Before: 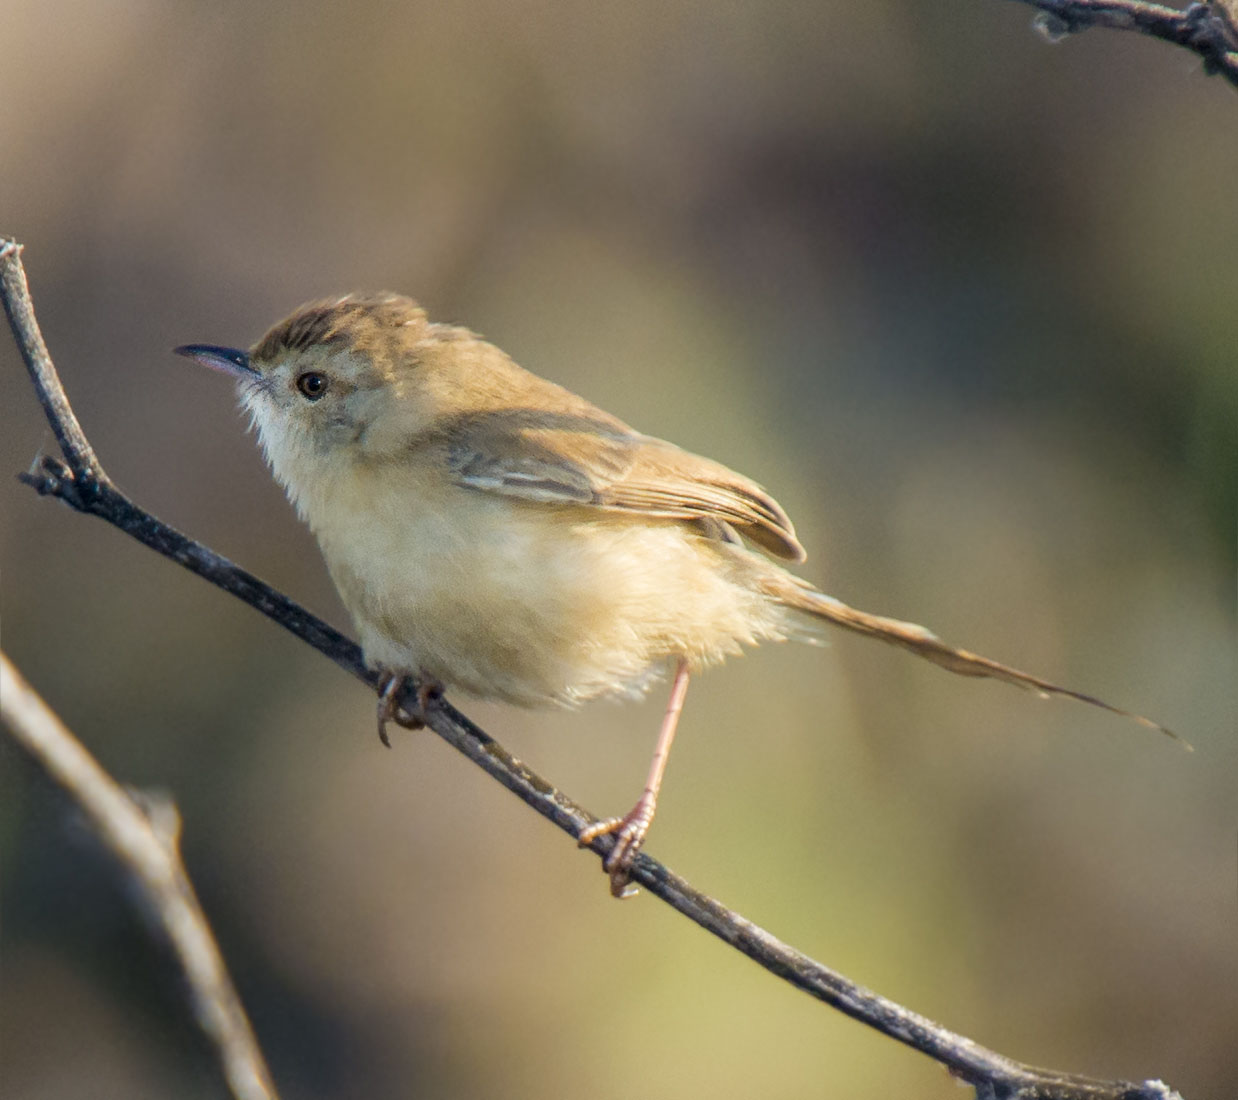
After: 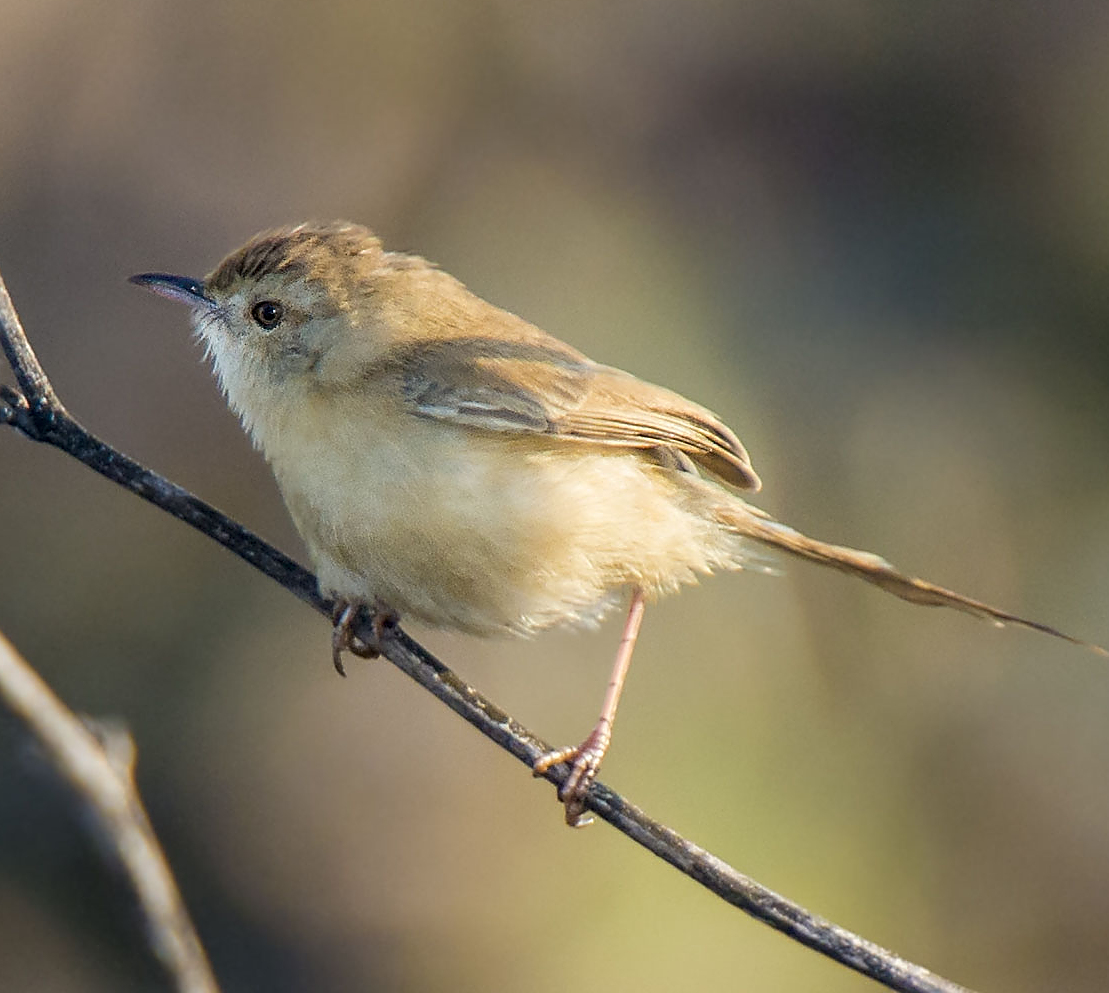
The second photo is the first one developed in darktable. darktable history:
crop: left 3.702%, top 6.515%, right 6.717%, bottom 3.172%
sharpen: radius 1.354, amount 1.252, threshold 0.663
